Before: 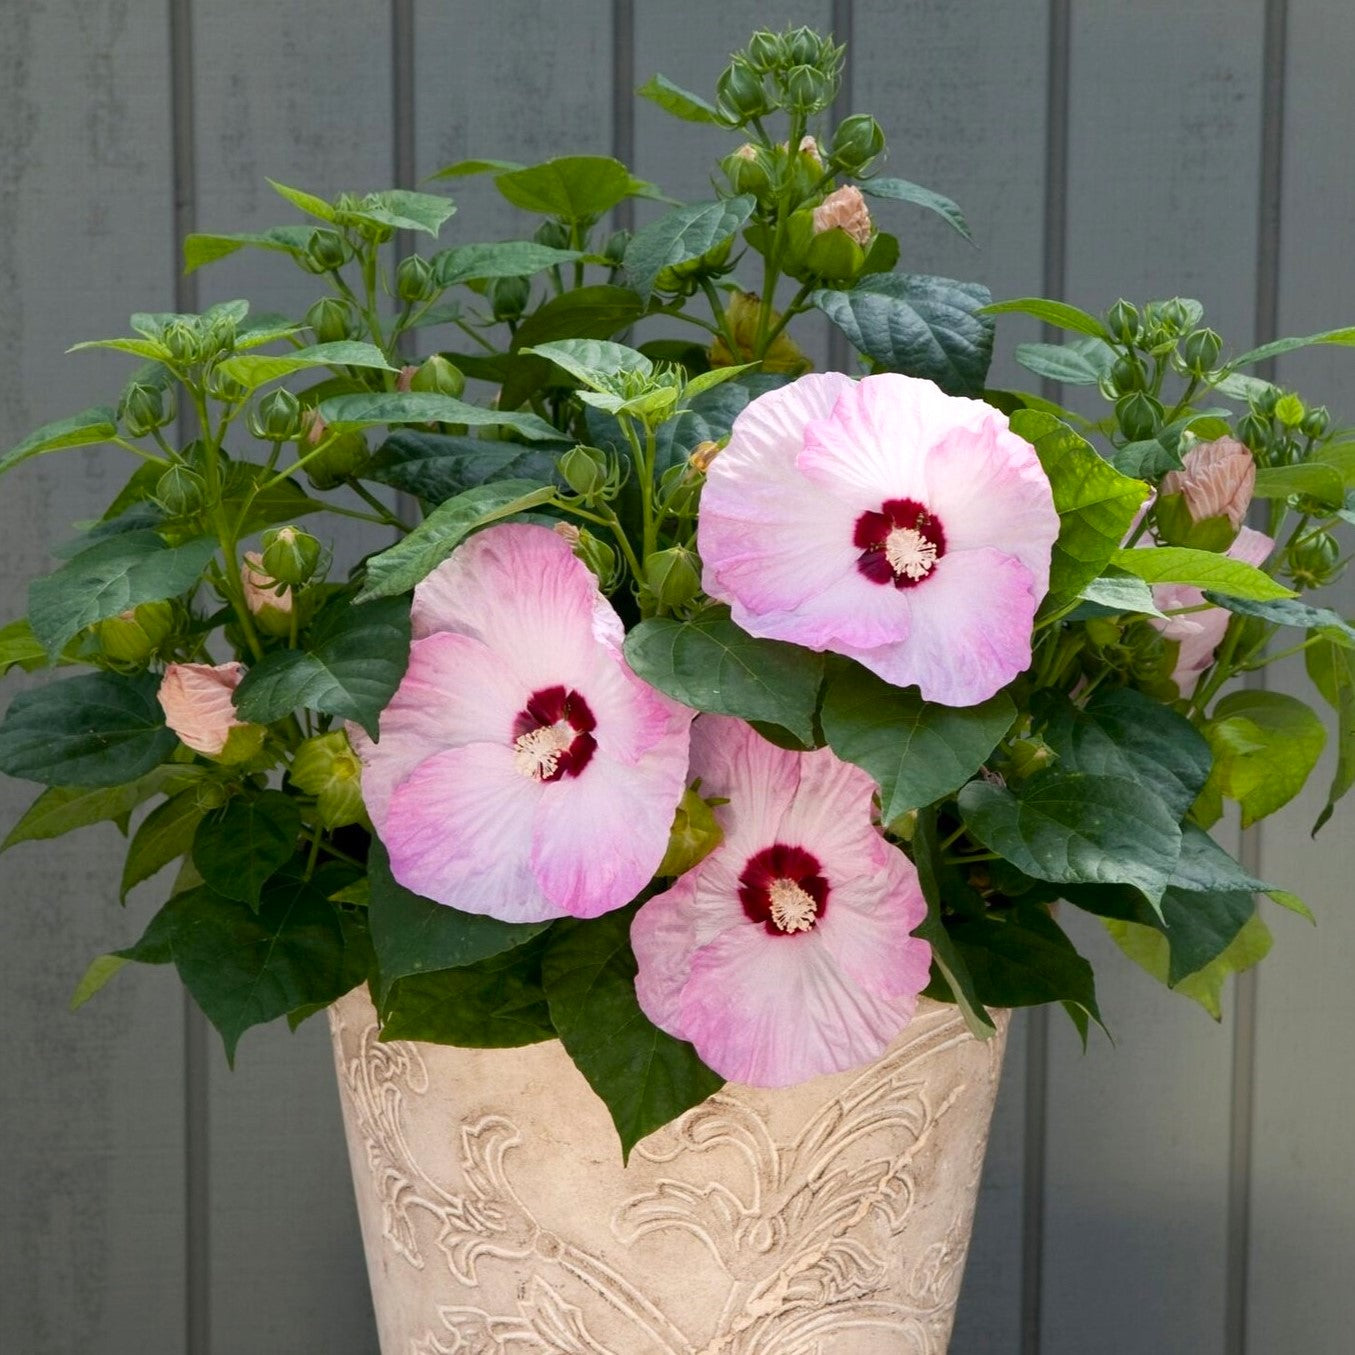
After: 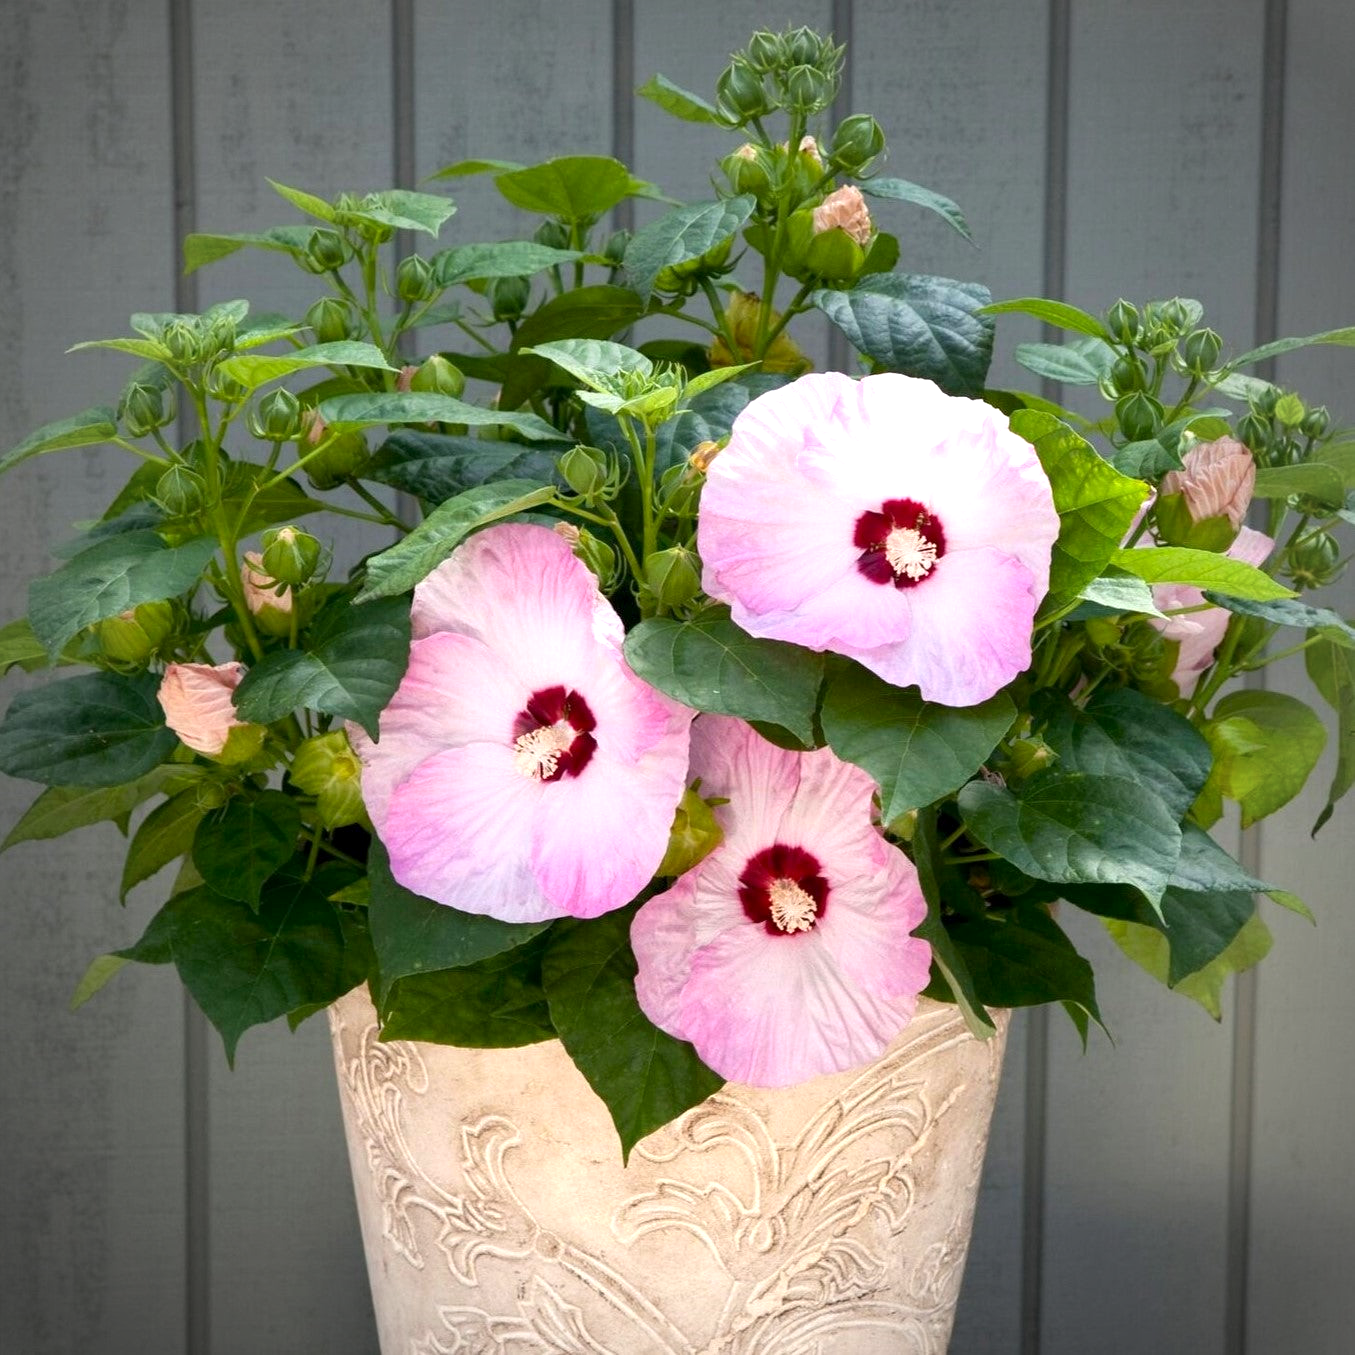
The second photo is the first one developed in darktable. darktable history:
vignetting: automatic ratio true, unbound false
exposure: black level correction 0.001, exposure 0.5 EV, compensate highlight preservation false
